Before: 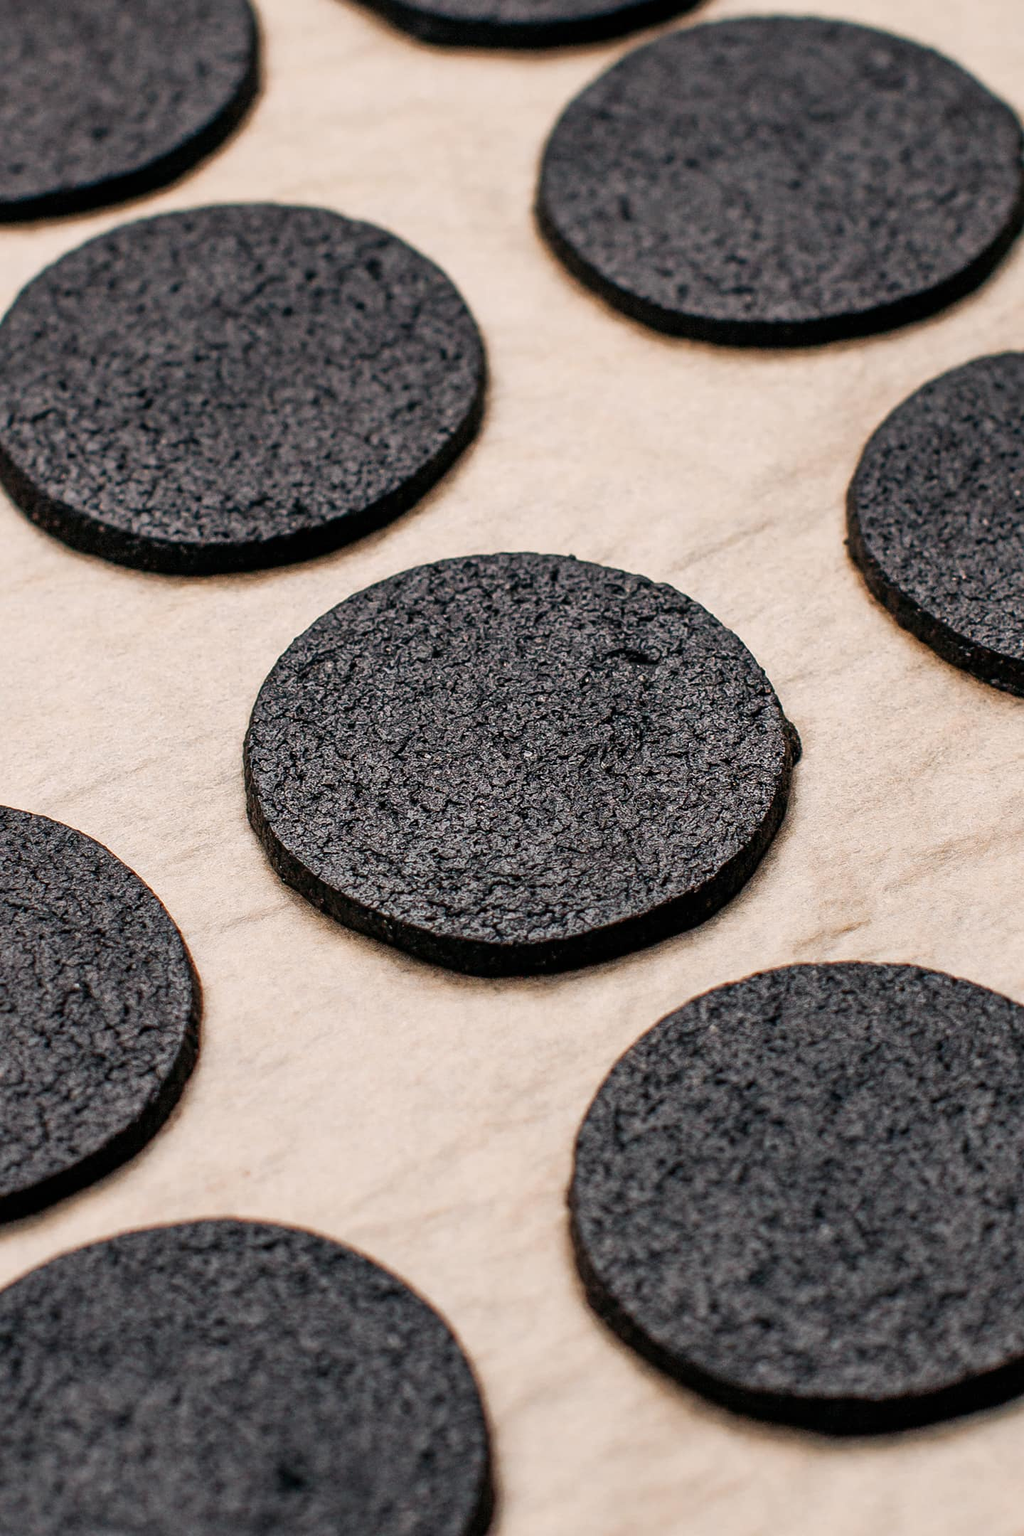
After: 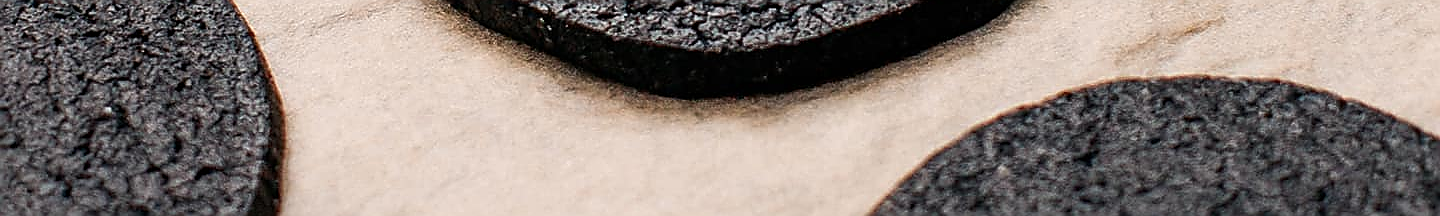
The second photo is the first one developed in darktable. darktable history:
crop and rotate: top 59.084%, bottom 30.916%
sharpen: radius 1.4, amount 1.25, threshold 0.7
